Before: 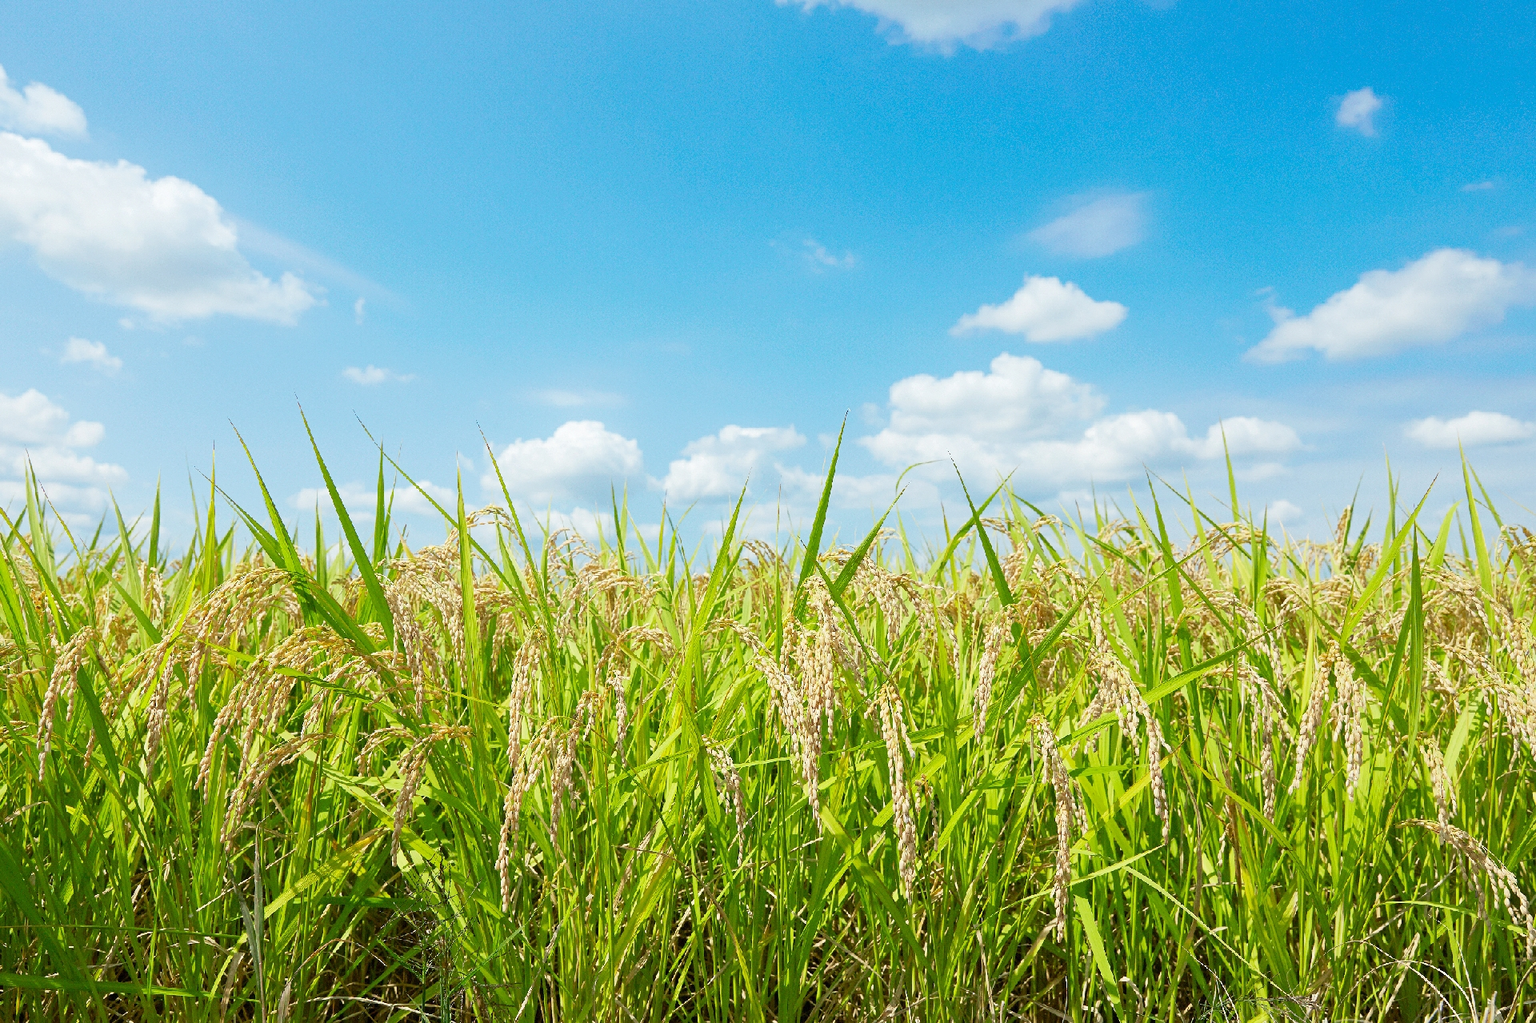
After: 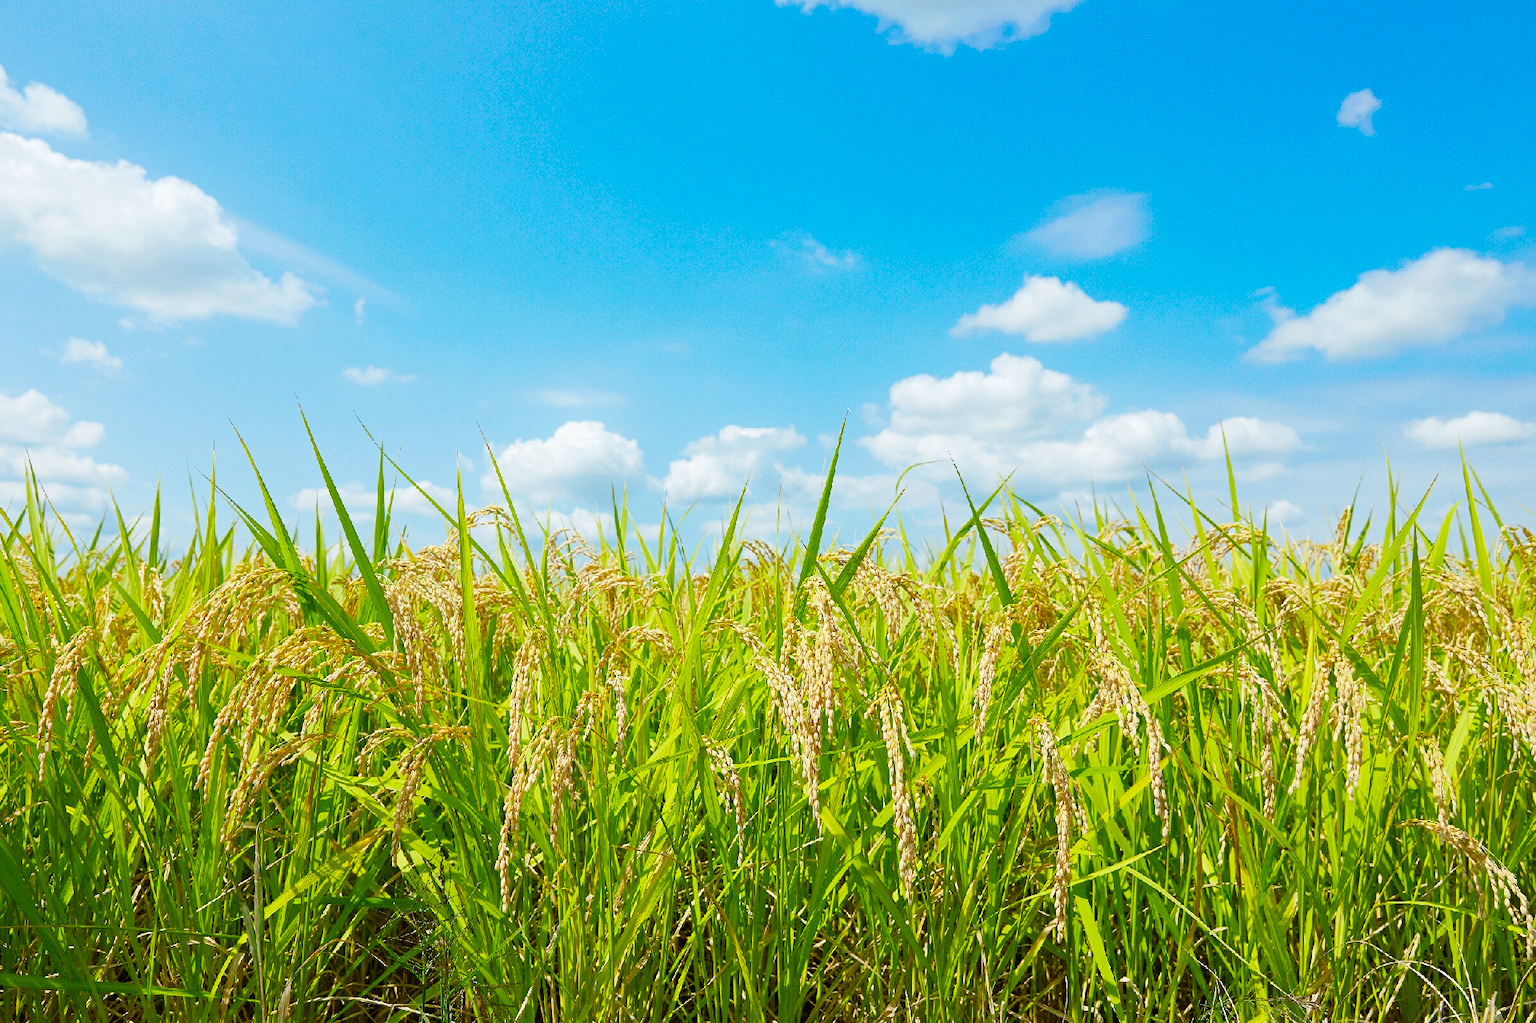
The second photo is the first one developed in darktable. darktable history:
color balance rgb: linear chroma grading › shadows 31.783%, linear chroma grading › global chroma -2.264%, linear chroma grading › mid-tones 3.628%, perceptual saturation grading › global saturation 25.161%
